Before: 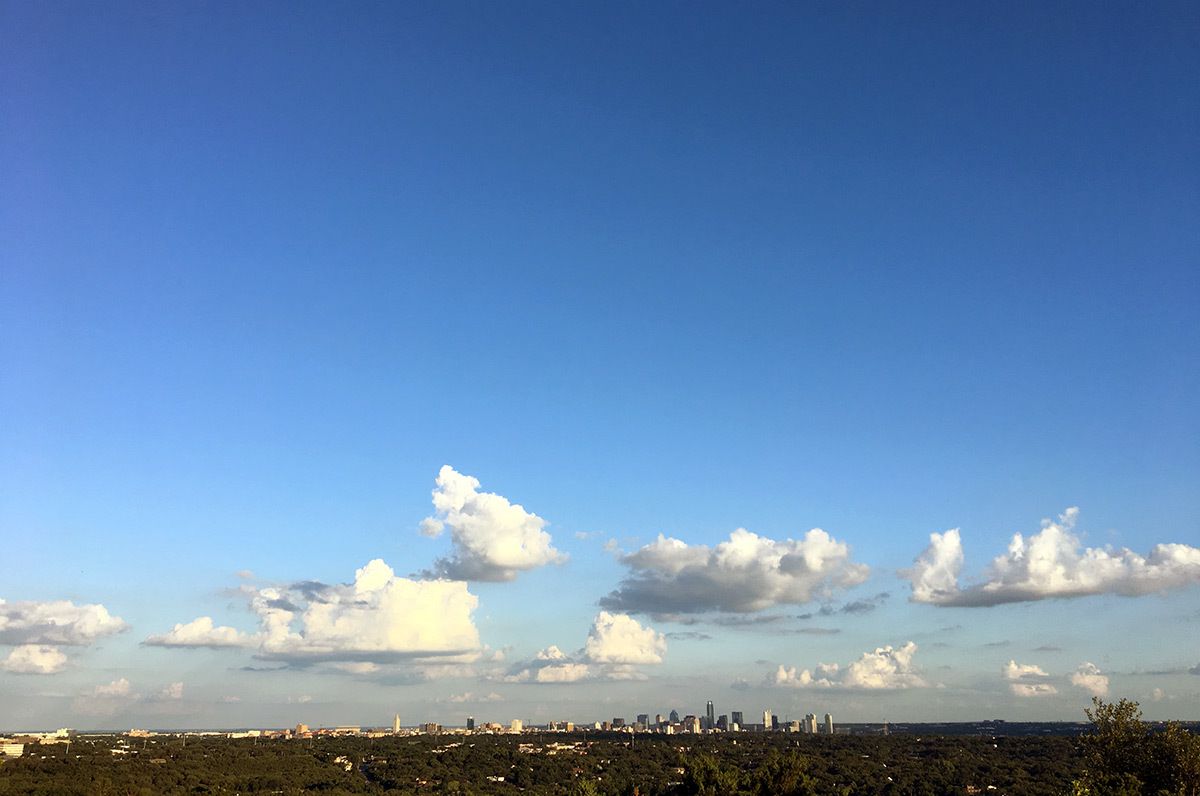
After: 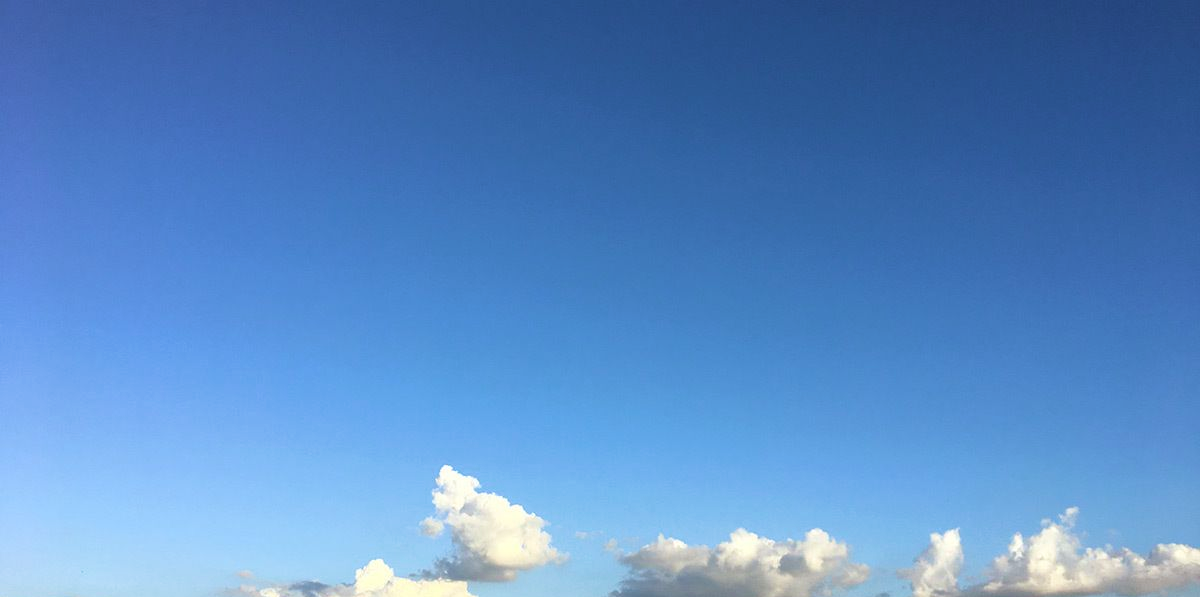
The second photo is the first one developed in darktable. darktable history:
crop: bottom 24.967%
velvia: on, module defaults
